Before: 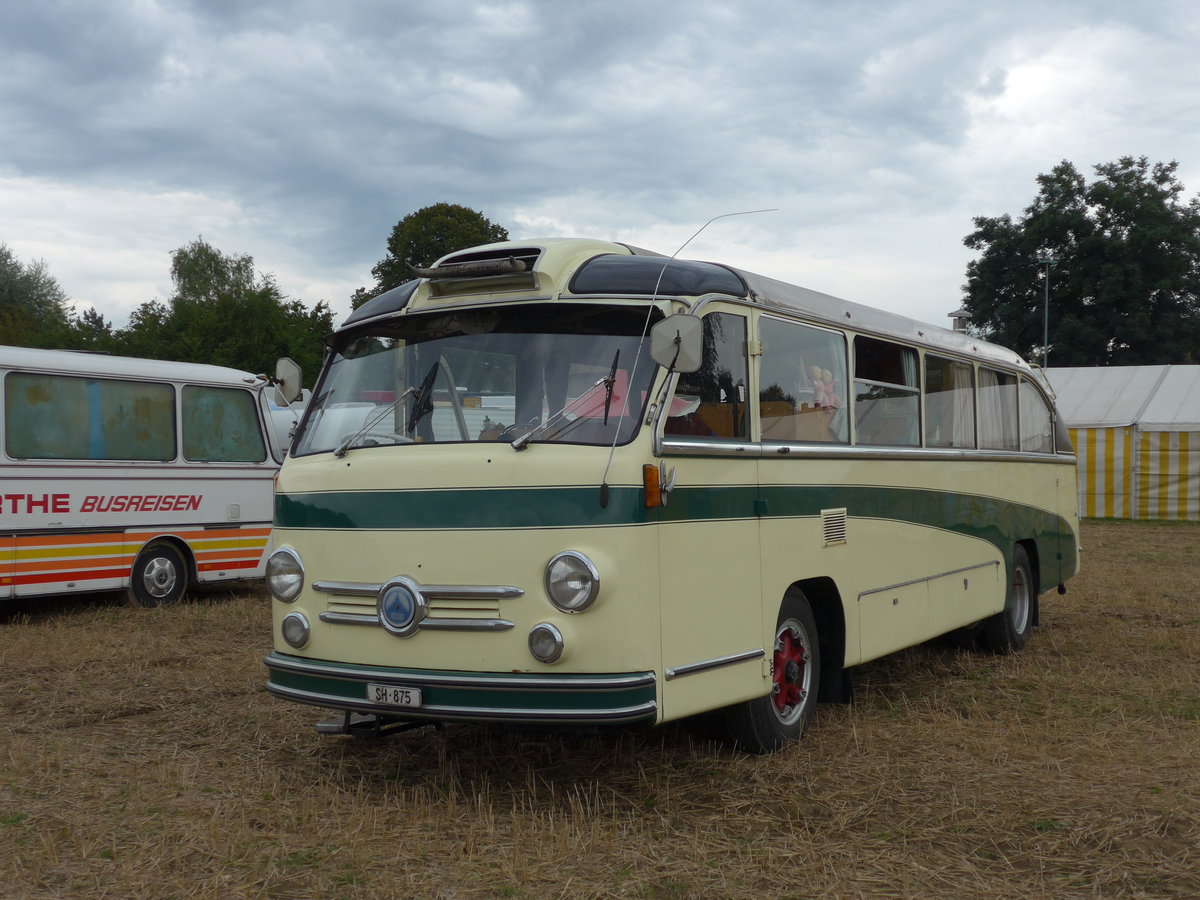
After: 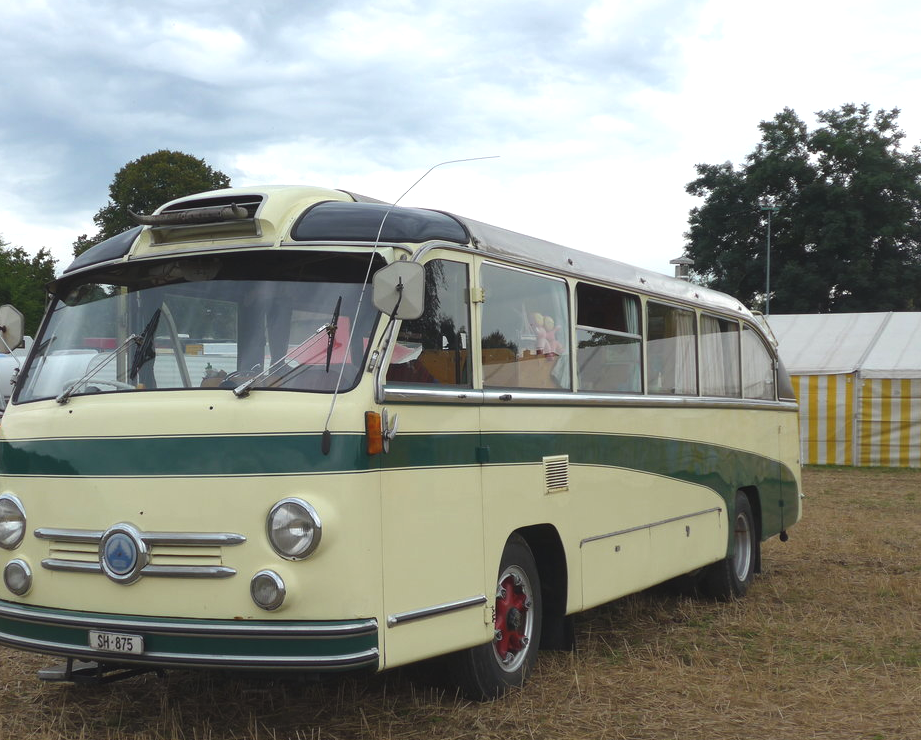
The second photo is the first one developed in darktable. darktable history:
exposure: black level correction -0.005, exposure 0.62 EV, compensate exposure bias true, compensate highlight preservation false
crop: left 23.216%, top 5.89%, bottom 11.834%
